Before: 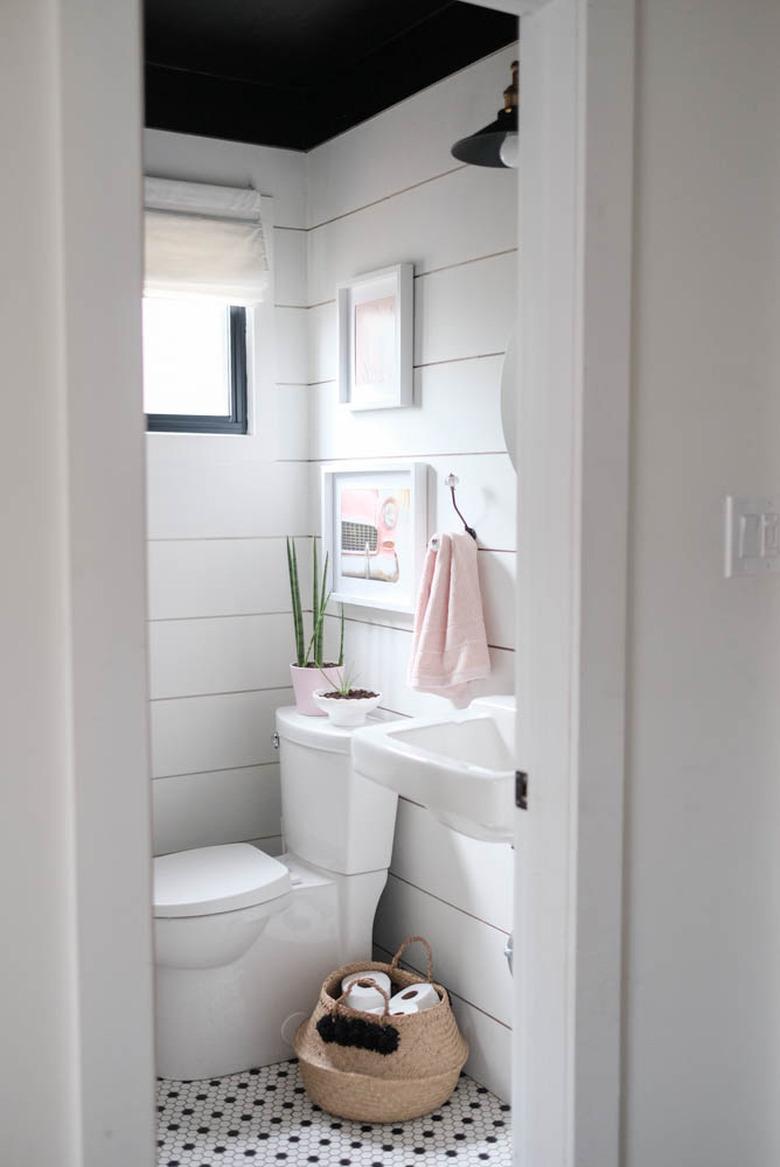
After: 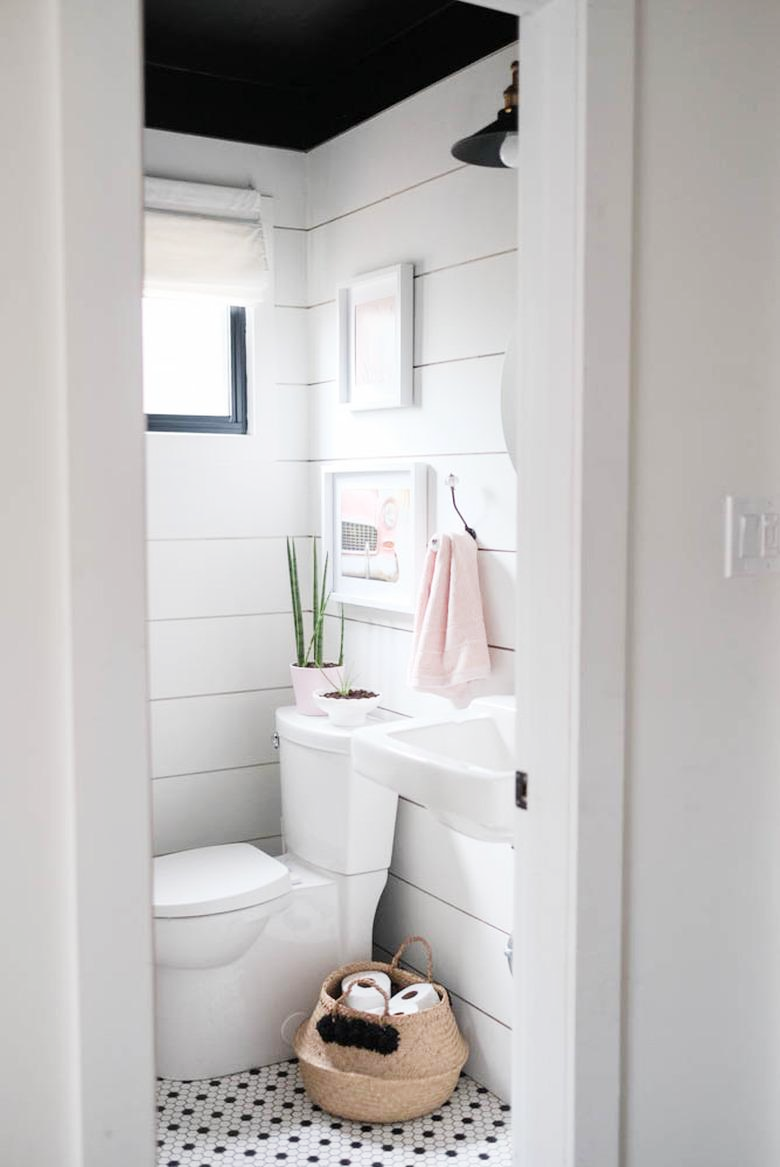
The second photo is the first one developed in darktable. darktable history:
tone curve: curves: ch0 [(0, 0) (0.739, 0.837) (1, 1)]; ch1 [(0, 0) (0.226, 0.261) (0.383, 0.397) (0.462, 0.473) (0.498, 0.502) (0.521, 0.52) (0.578, 0.57) (1, 1)]; ch2 [(0, 0) (0.438, 0.456) (0.5, 0.5) (0.547, 0.557) (0.597, 0.58) (0.629, 0.603) (1, 1)], preserve colors none
